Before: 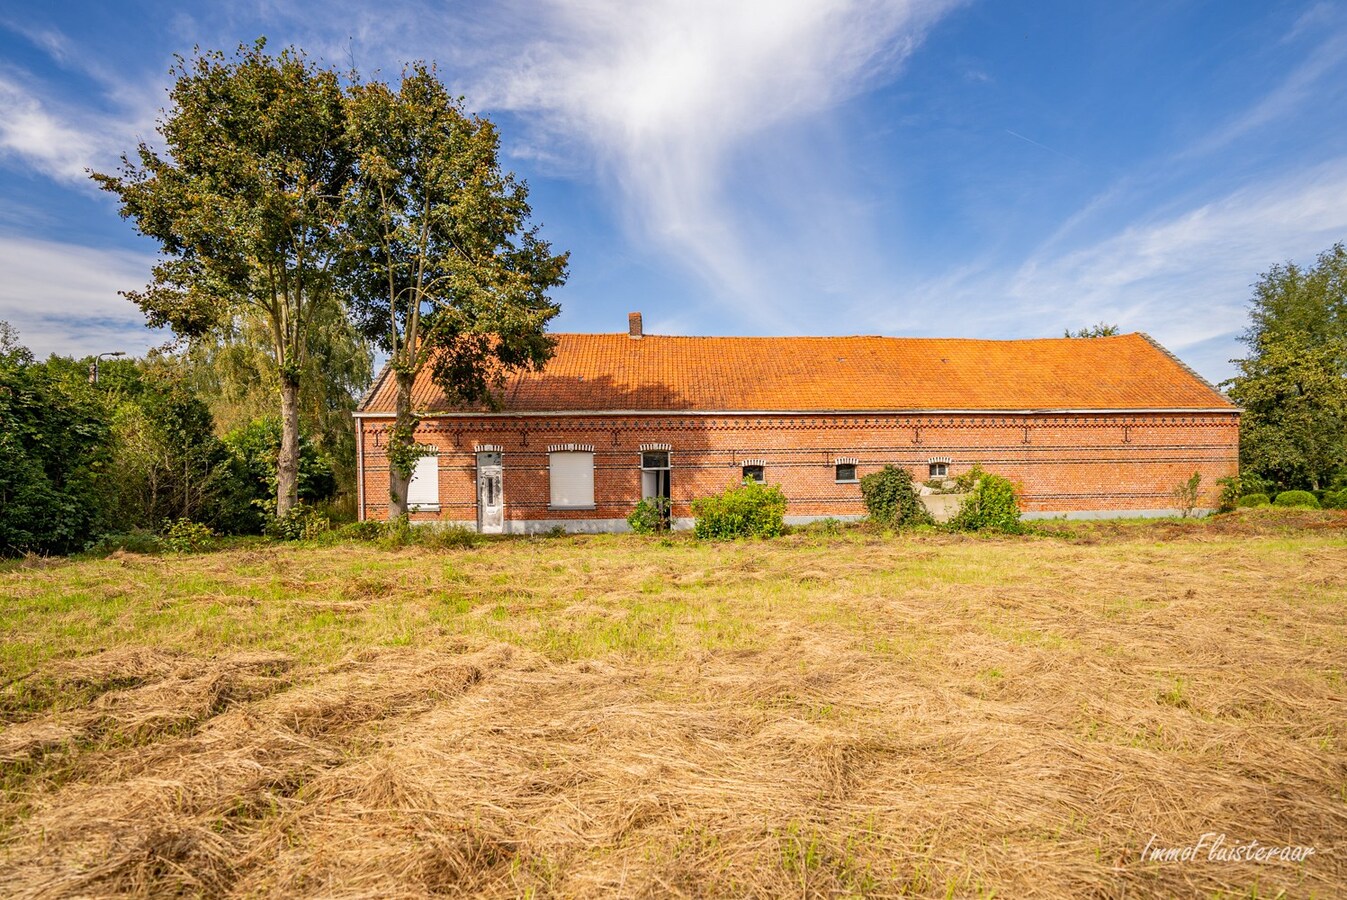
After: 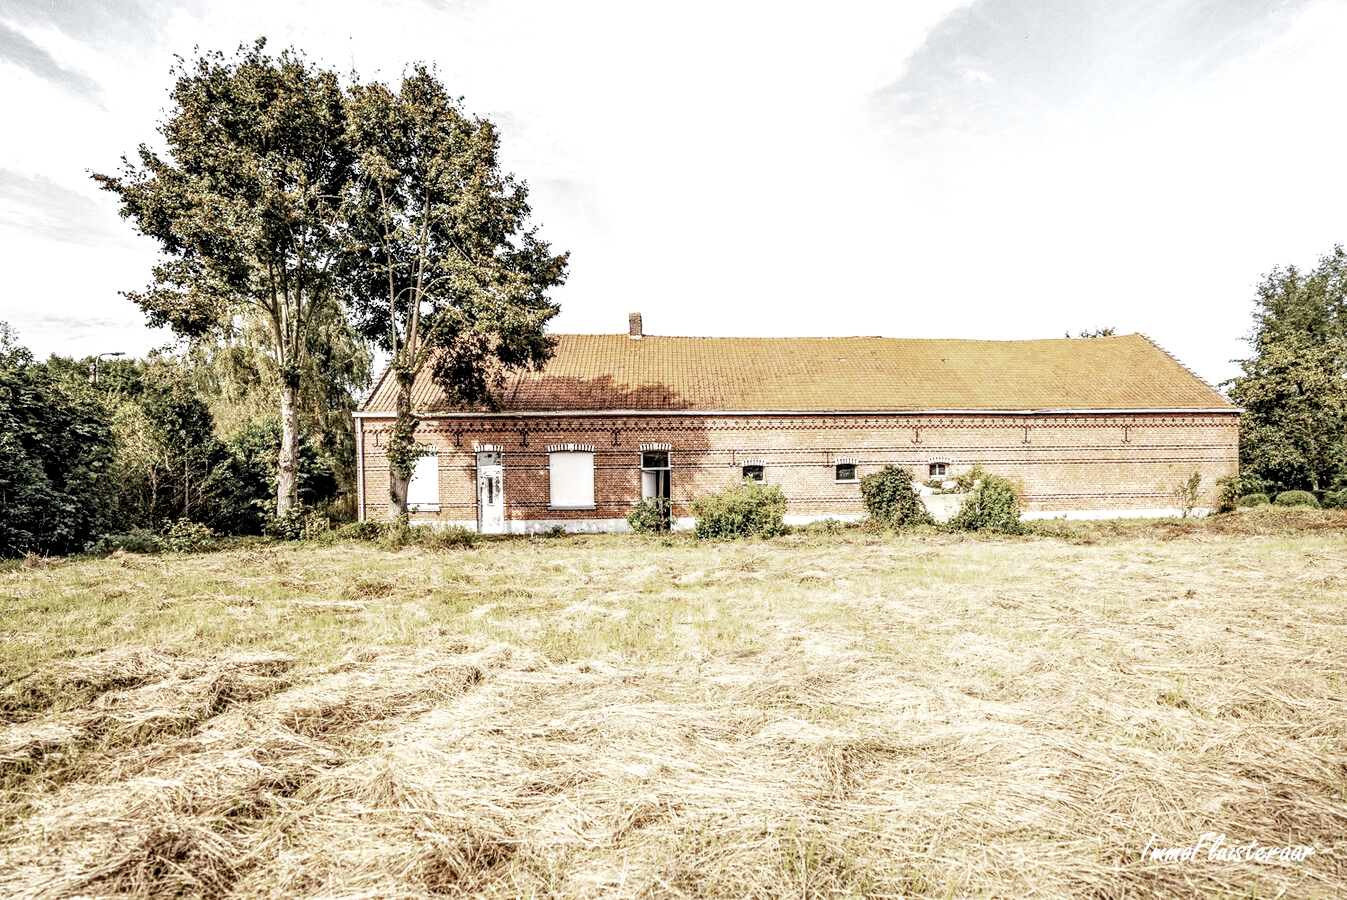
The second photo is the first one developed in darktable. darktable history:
local contrast: detail 160%
color zones: curves: ch0 [(0, 0.613) (0.01, 0.613) (0.245, 0.448) (0.498, 0.529) (0.642, 0.665) (0.879, 0.777) (0.99, 0.613)]; ch1 [(0, 0.035) (0.121, 0.189) (0.259, 0.197) (0.415, 0.061) (0.589, 0.022) (0.732, 0.022) (0.857, 0.026) (0.991, 0.053)]
base curve: curves: ch0 [(0, 0) (0.007, 0.004) (0.027, 0.03) (0.046, 0.07) (0.207, 0.54) (0.442, 0.872) (0.673, 0.972) (1, 1)], preserve colors none
